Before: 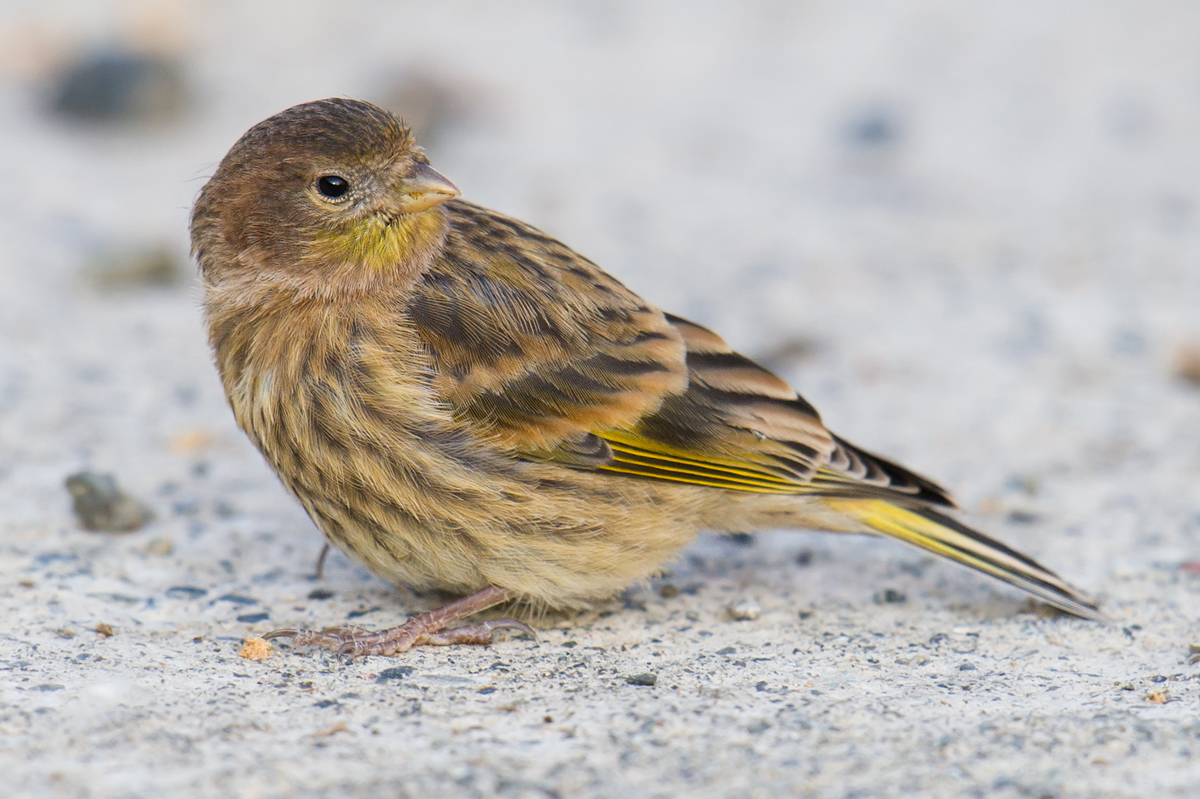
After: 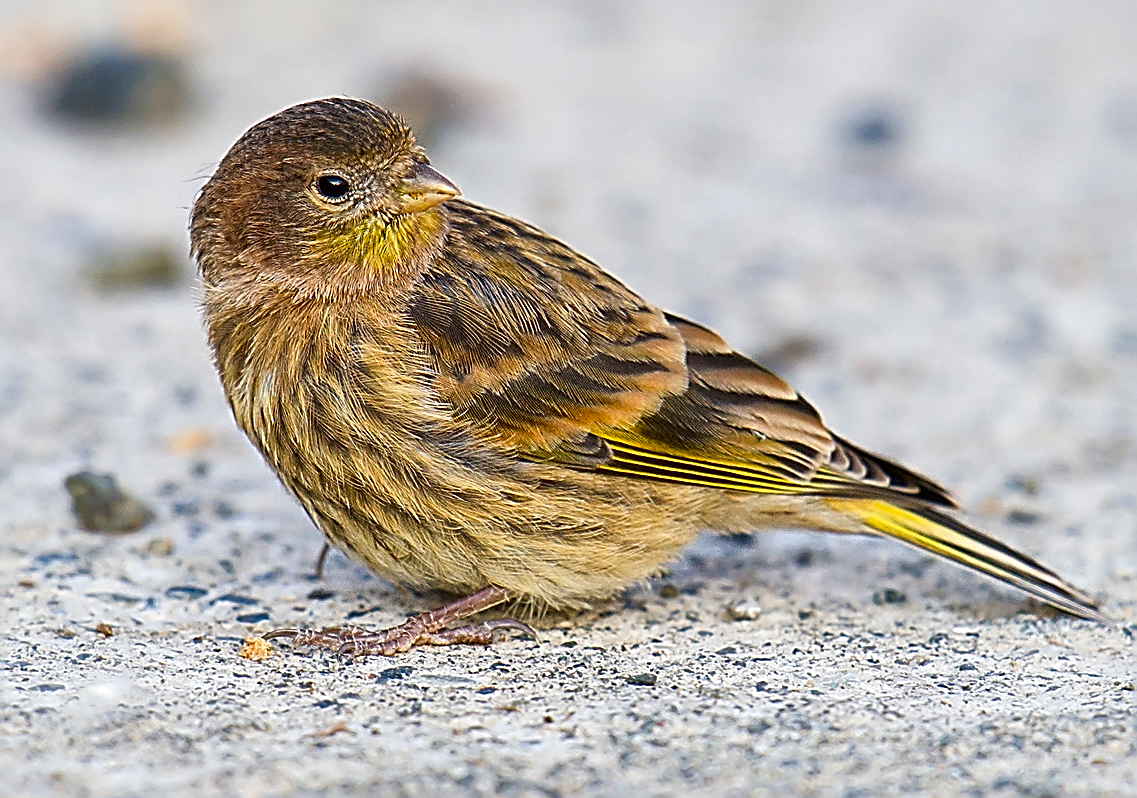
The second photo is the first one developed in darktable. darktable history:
local contrast: mode bilateral grid, contrast 19, coarseness 49, detail 171%, midtone range 0.2
sharpen: amount 1.998
contrast brightness saturation: brightness -0.022, saturation 0.36
crop and rotate: left 0%, right 5.211%
